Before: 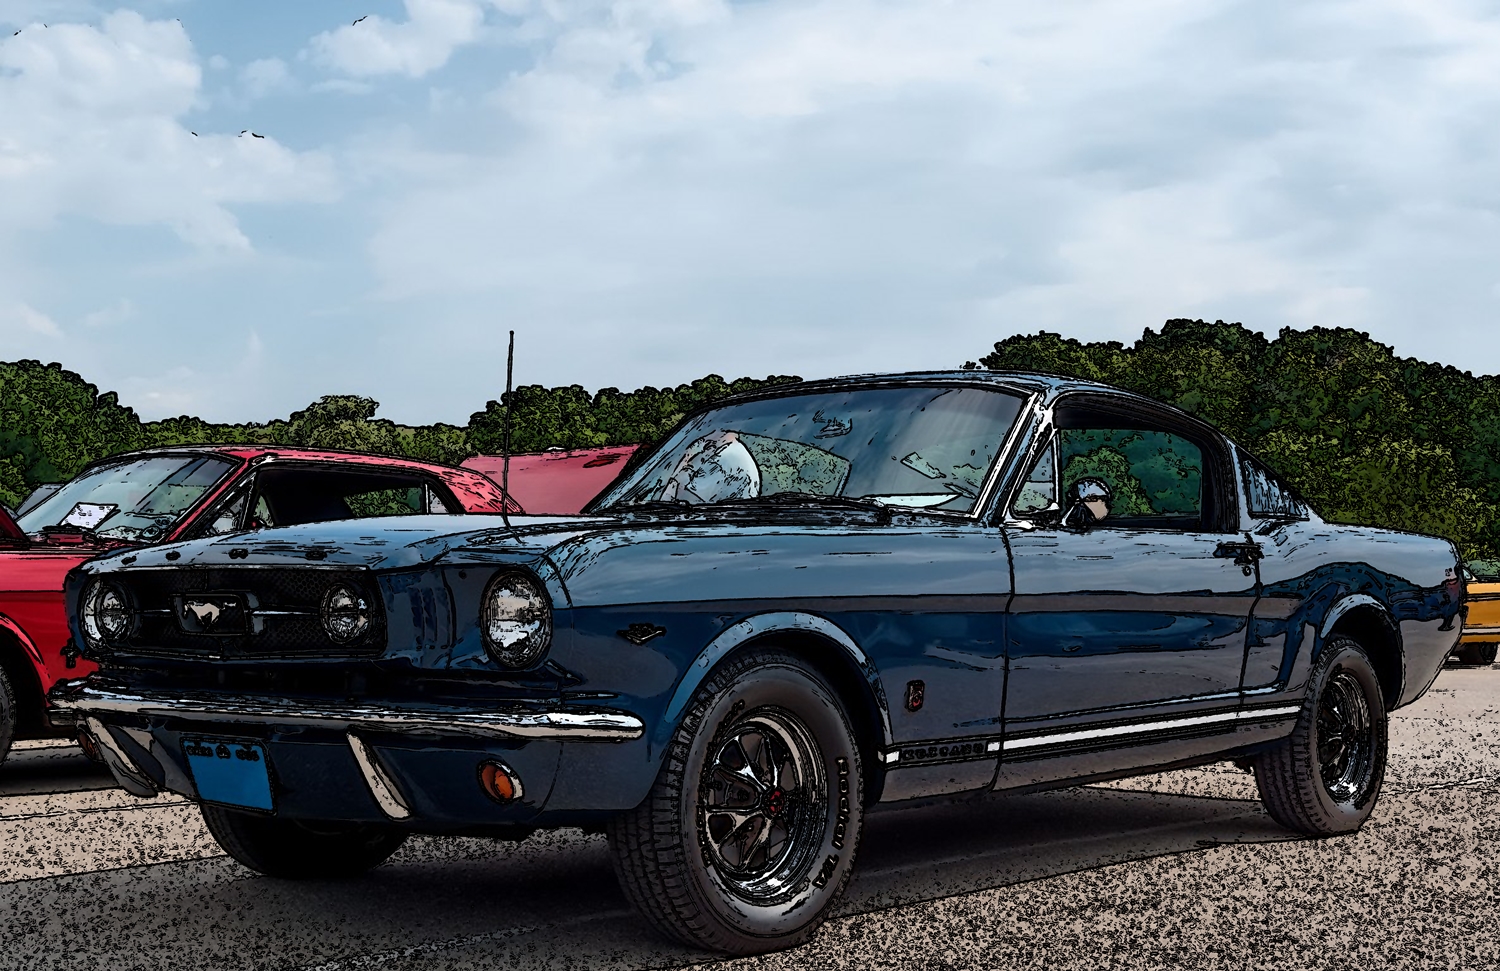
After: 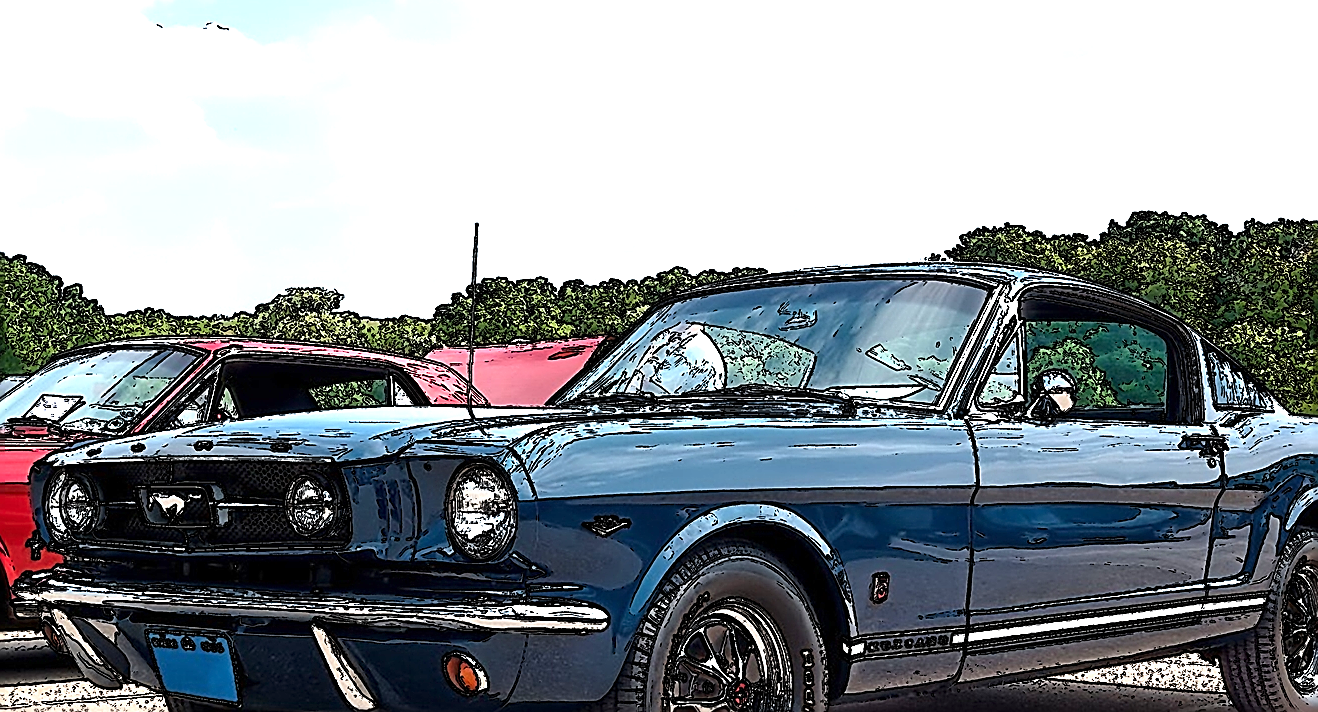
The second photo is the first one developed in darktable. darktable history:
sharpen: radius 1.716, amount 1.299
crop and rotate: left 2.393%, top 11.161%, right 9.698%, bottom 15.433%
exposure: exposure 1.165 EV, compensate highlight preservation false
